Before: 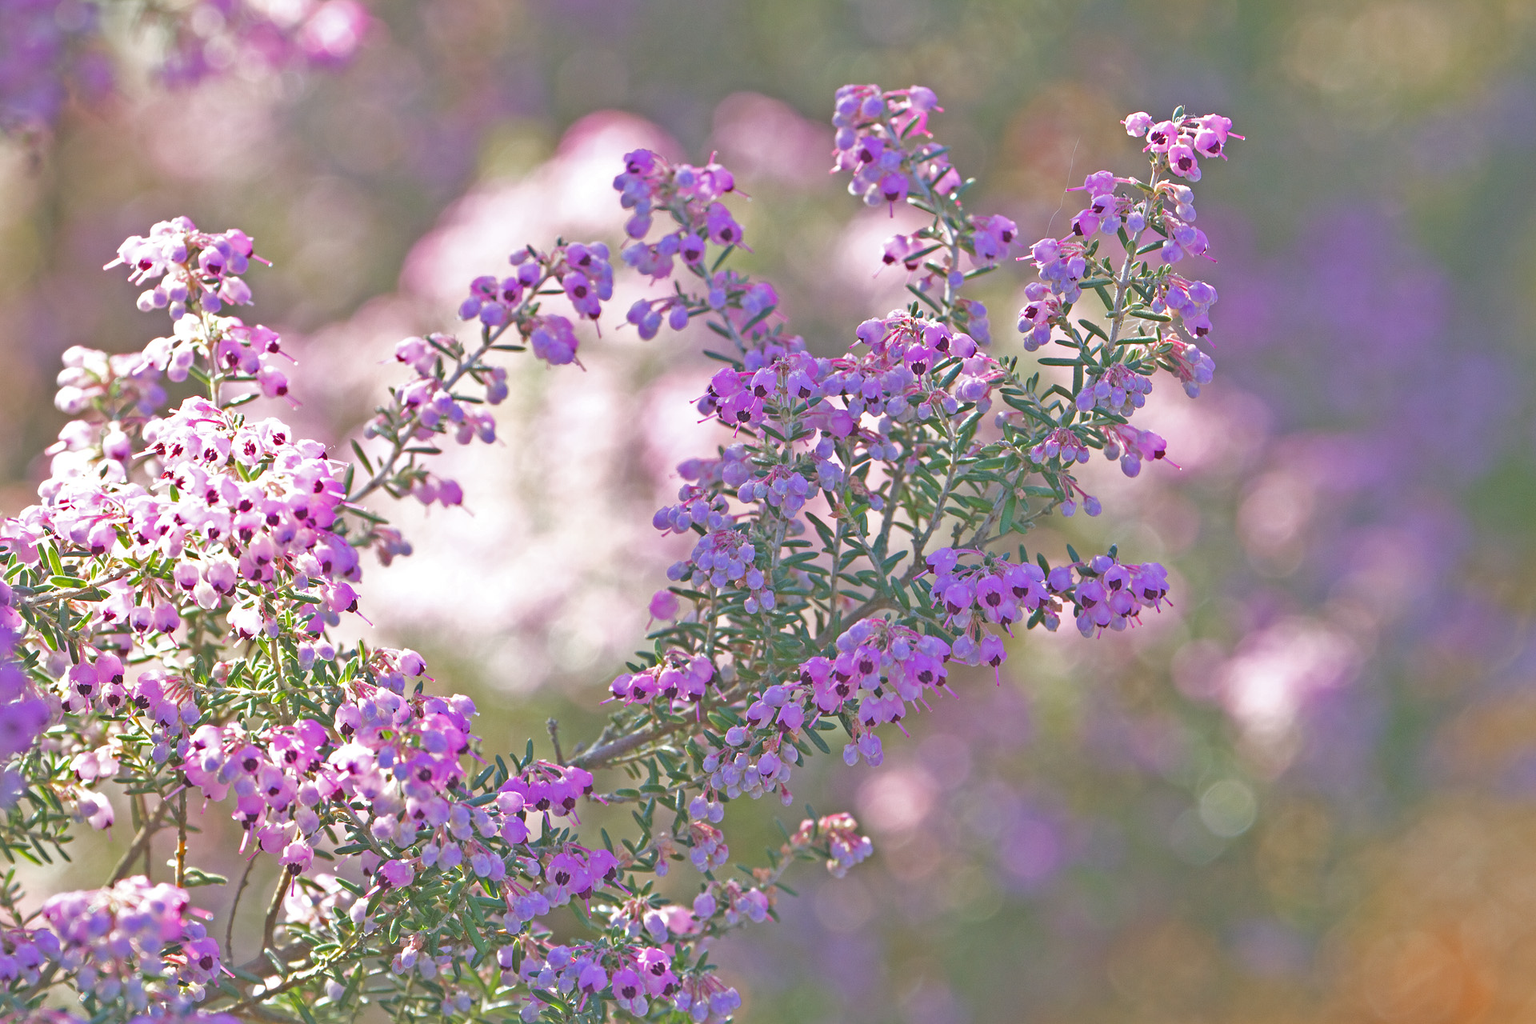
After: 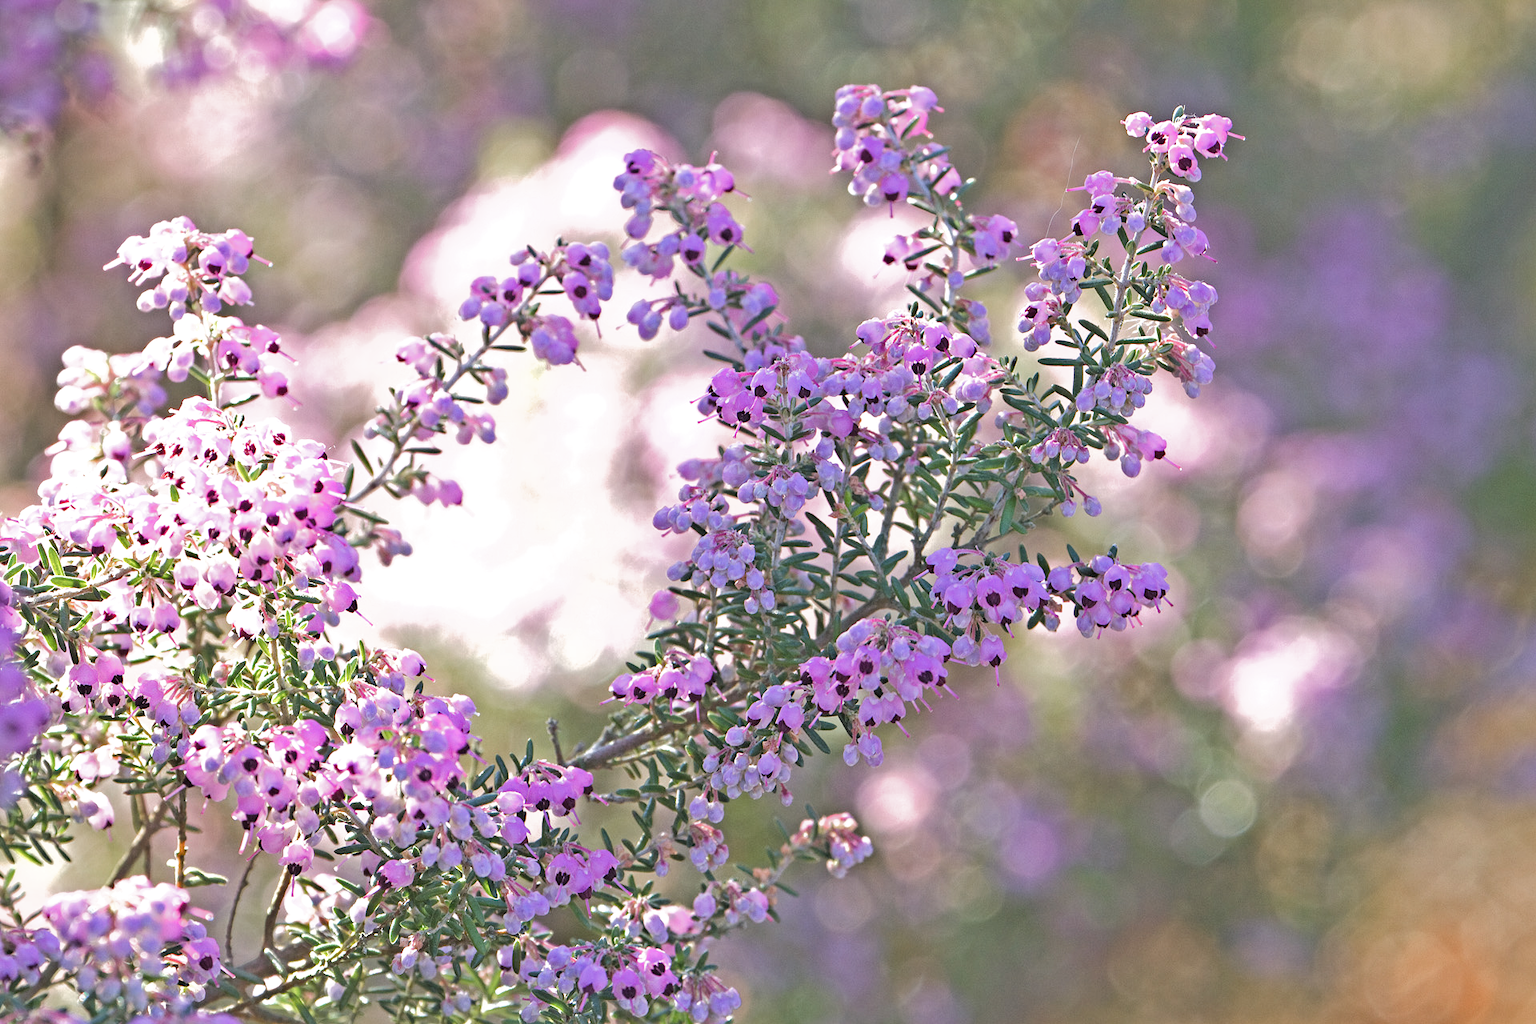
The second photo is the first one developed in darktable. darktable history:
filmic rgb: black relative exposure -8.18 EV, white relative exposure 2.23 EV, hardness 7.09, latitude 85.21%, contrast 1.687, highlights saturation mix -3.8%, shadows ↔ highlights balance -2.65%, iterations of high-quality reconstruction 0
tone curve: curves: ch0 [(0, 0) (0.003, 0.003) (0.011, 0.011) (0.025, 0.025) (0.044, 0.044) (0.069, 0.068) (0.1, 0.098) (0.136, 0.134) (0.177, 0.175) (0.224, 0.221) (0.277, 0.273) (0.335, 0.33) (0.399, 0.393) (0.468, 0.461) (0.543, 0.534) (0.623, 0.614) (0.709, 0.69) (0.801, 0.752) (0.898, 0.835) (1, 1)], color space Lab, independent channels, preserve colors none
